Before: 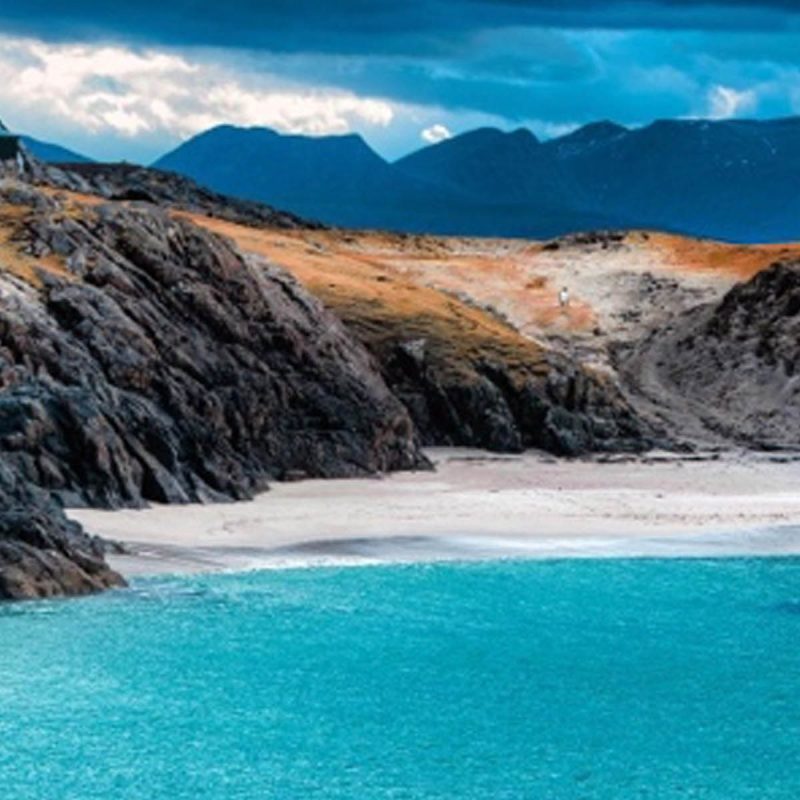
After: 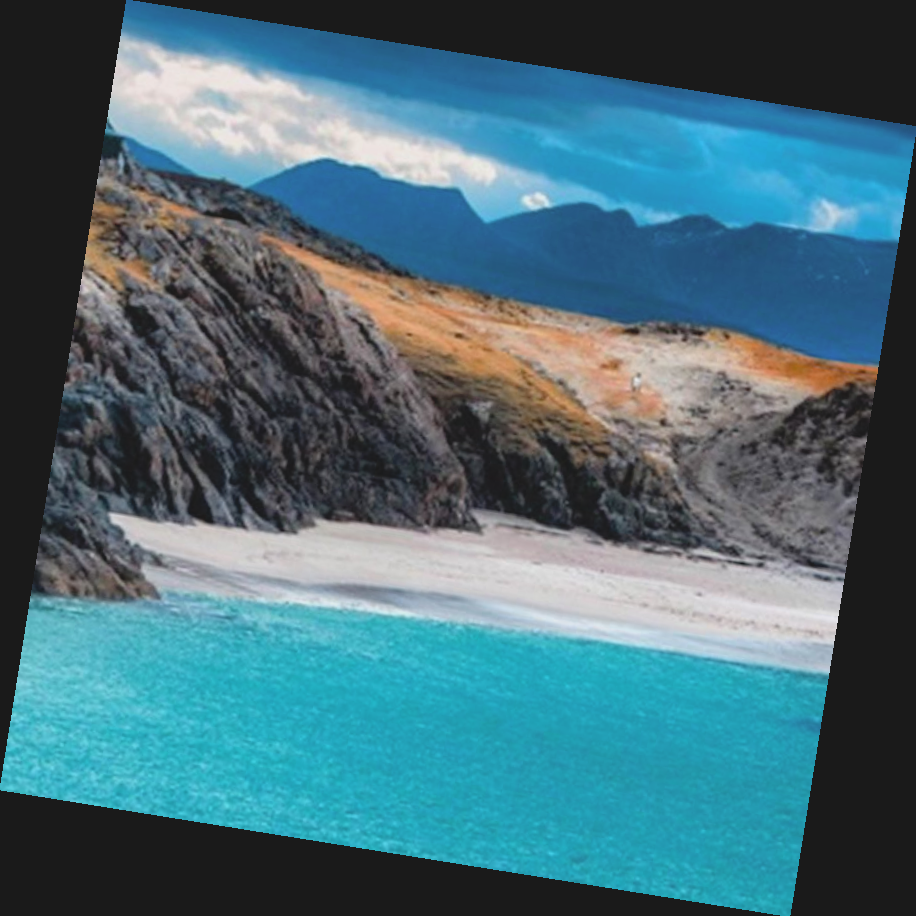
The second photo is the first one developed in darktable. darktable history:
rotate and perspective: rotation 9.12°, automatic cropping off
contrast brightness saturation: contrast -0.15, brightness 0.05, saturation -0.12
color balance: output saturation 110%
